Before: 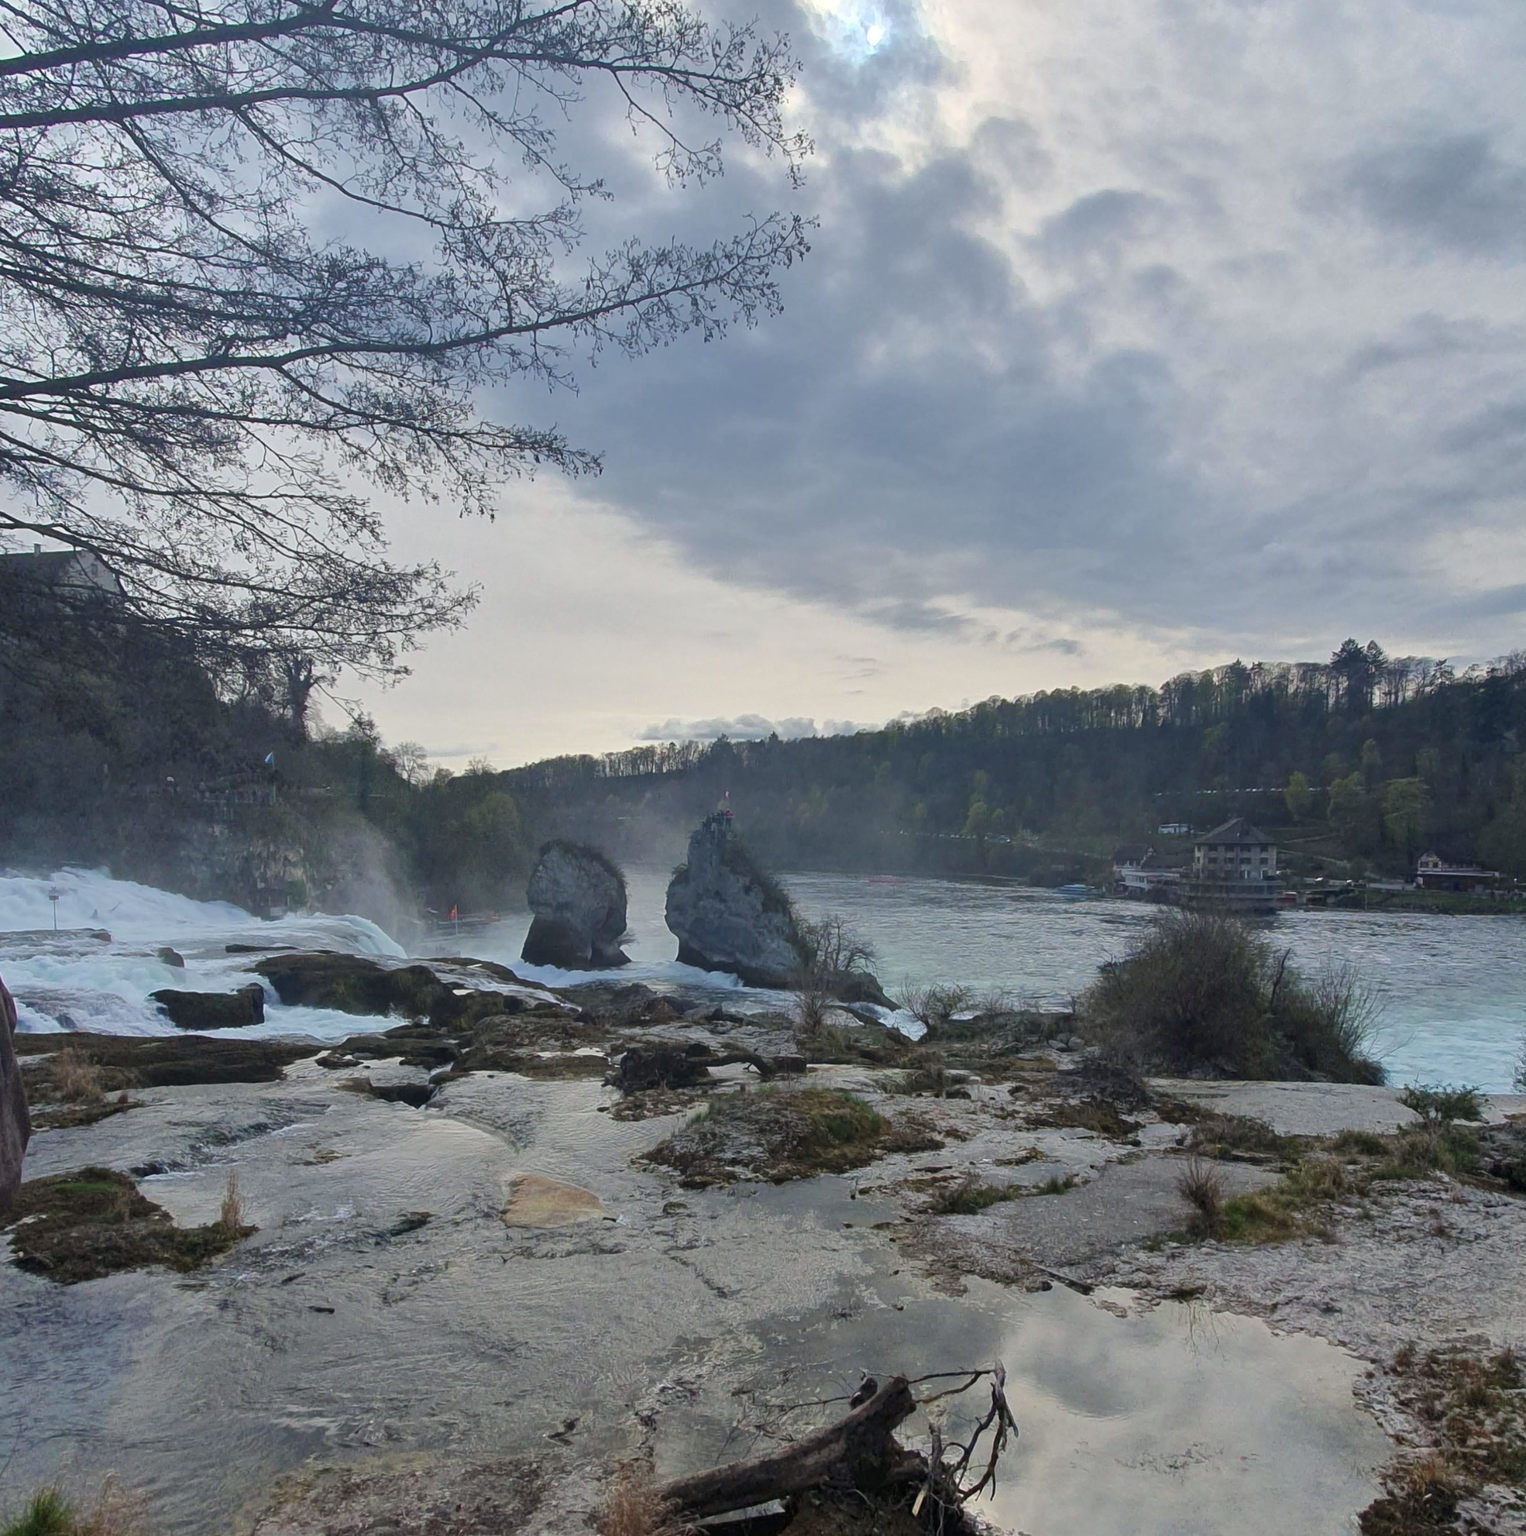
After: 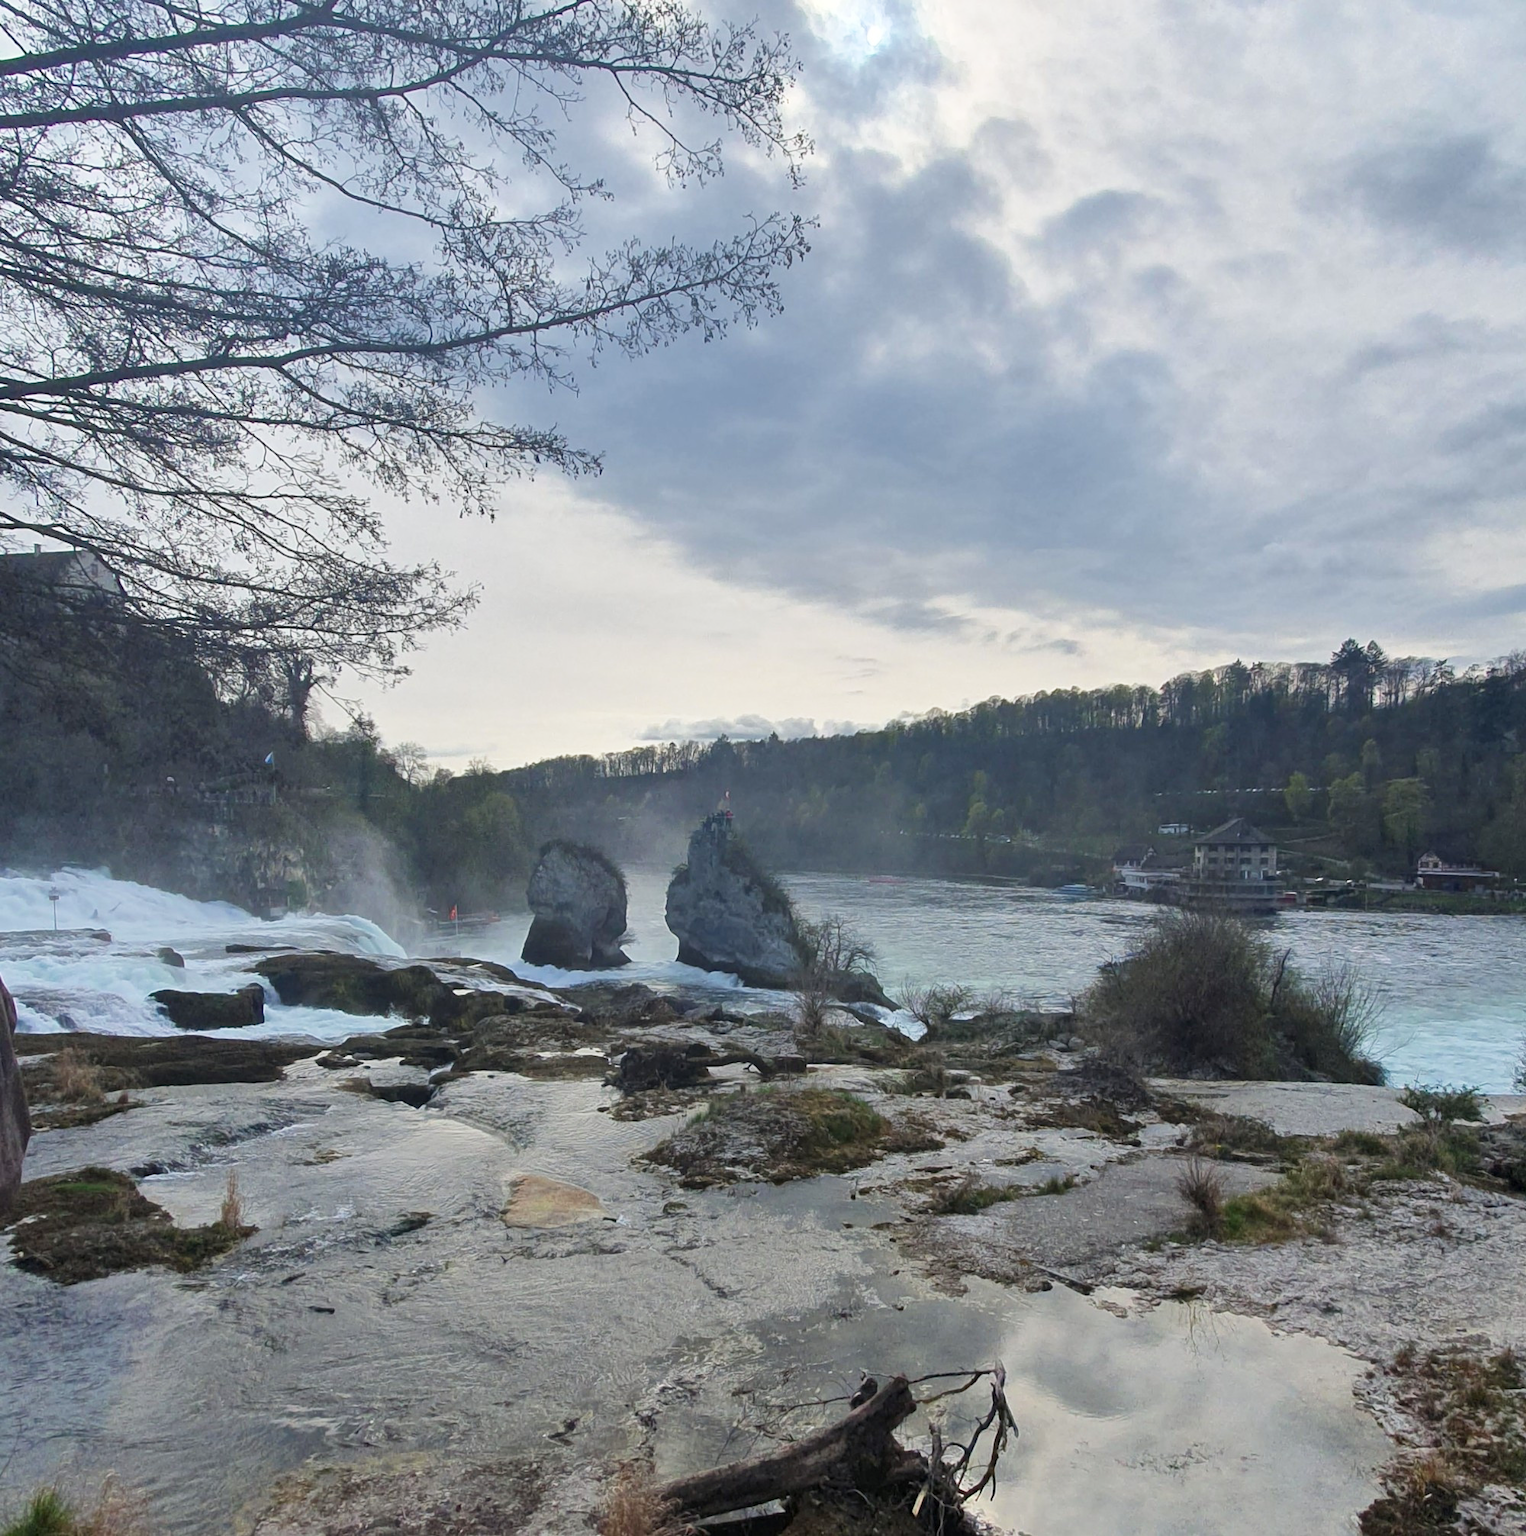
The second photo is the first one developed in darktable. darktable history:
base curve: curves: ch0 [(0, 0) (0.666, 0.806) (1, 1)], exposure shift 0.01, preserve colors none
